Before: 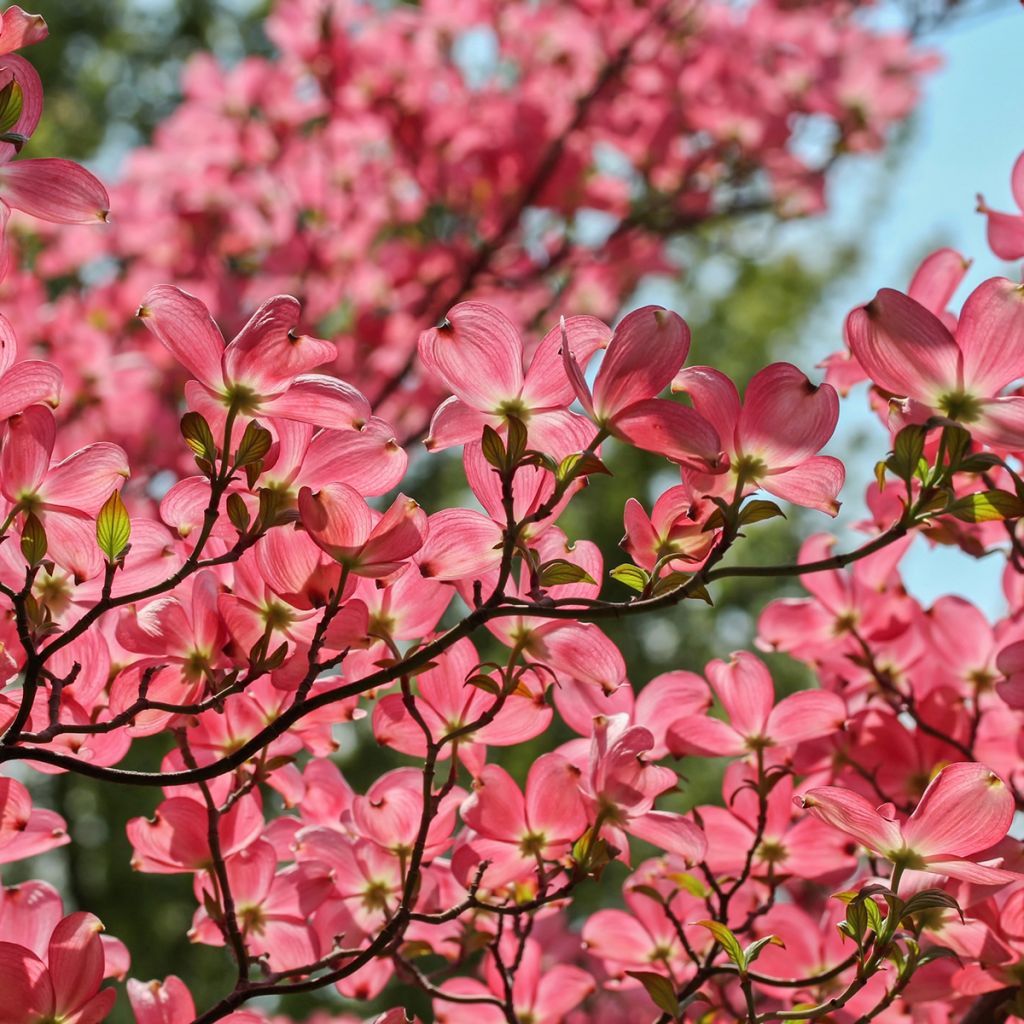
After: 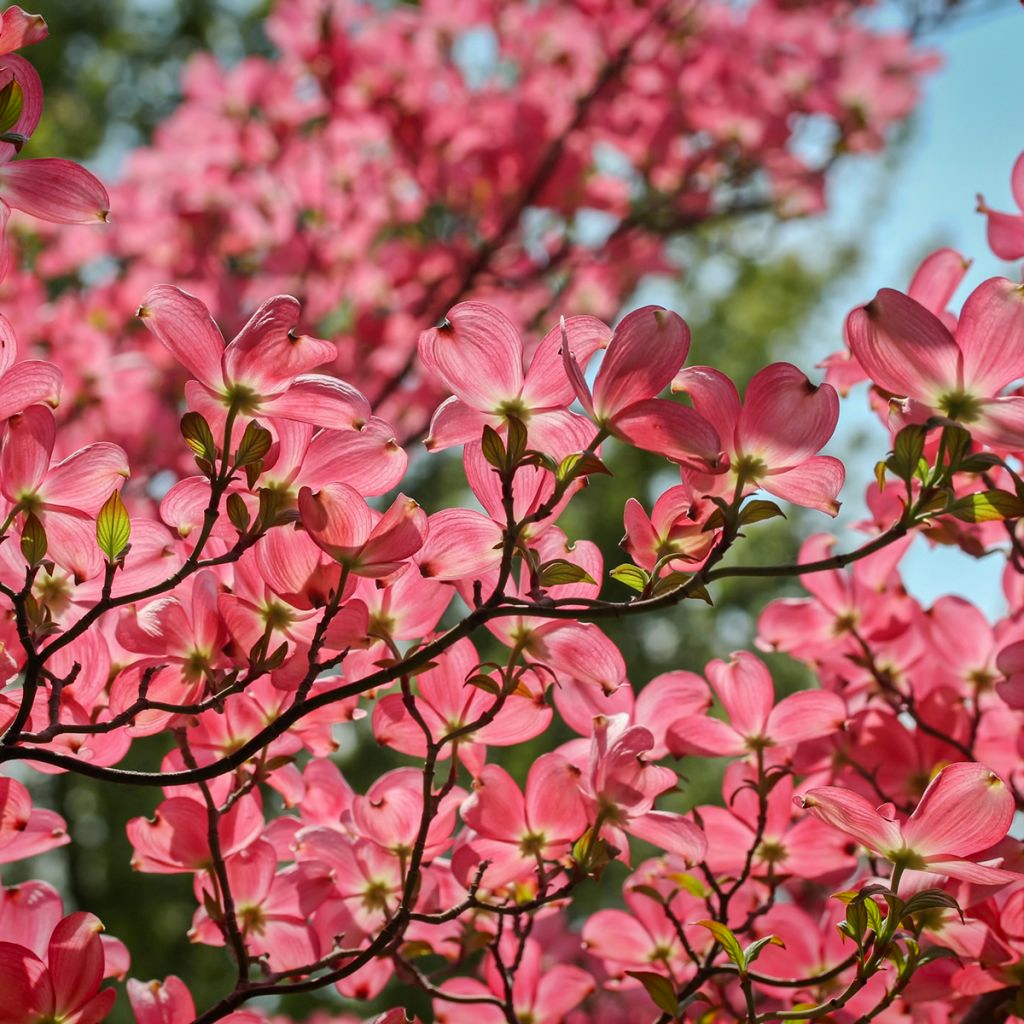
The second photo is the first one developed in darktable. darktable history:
vignetting: fall-off start 100.66%, brightness -0.231, saturation 0.151, width/height ratio 1.31
